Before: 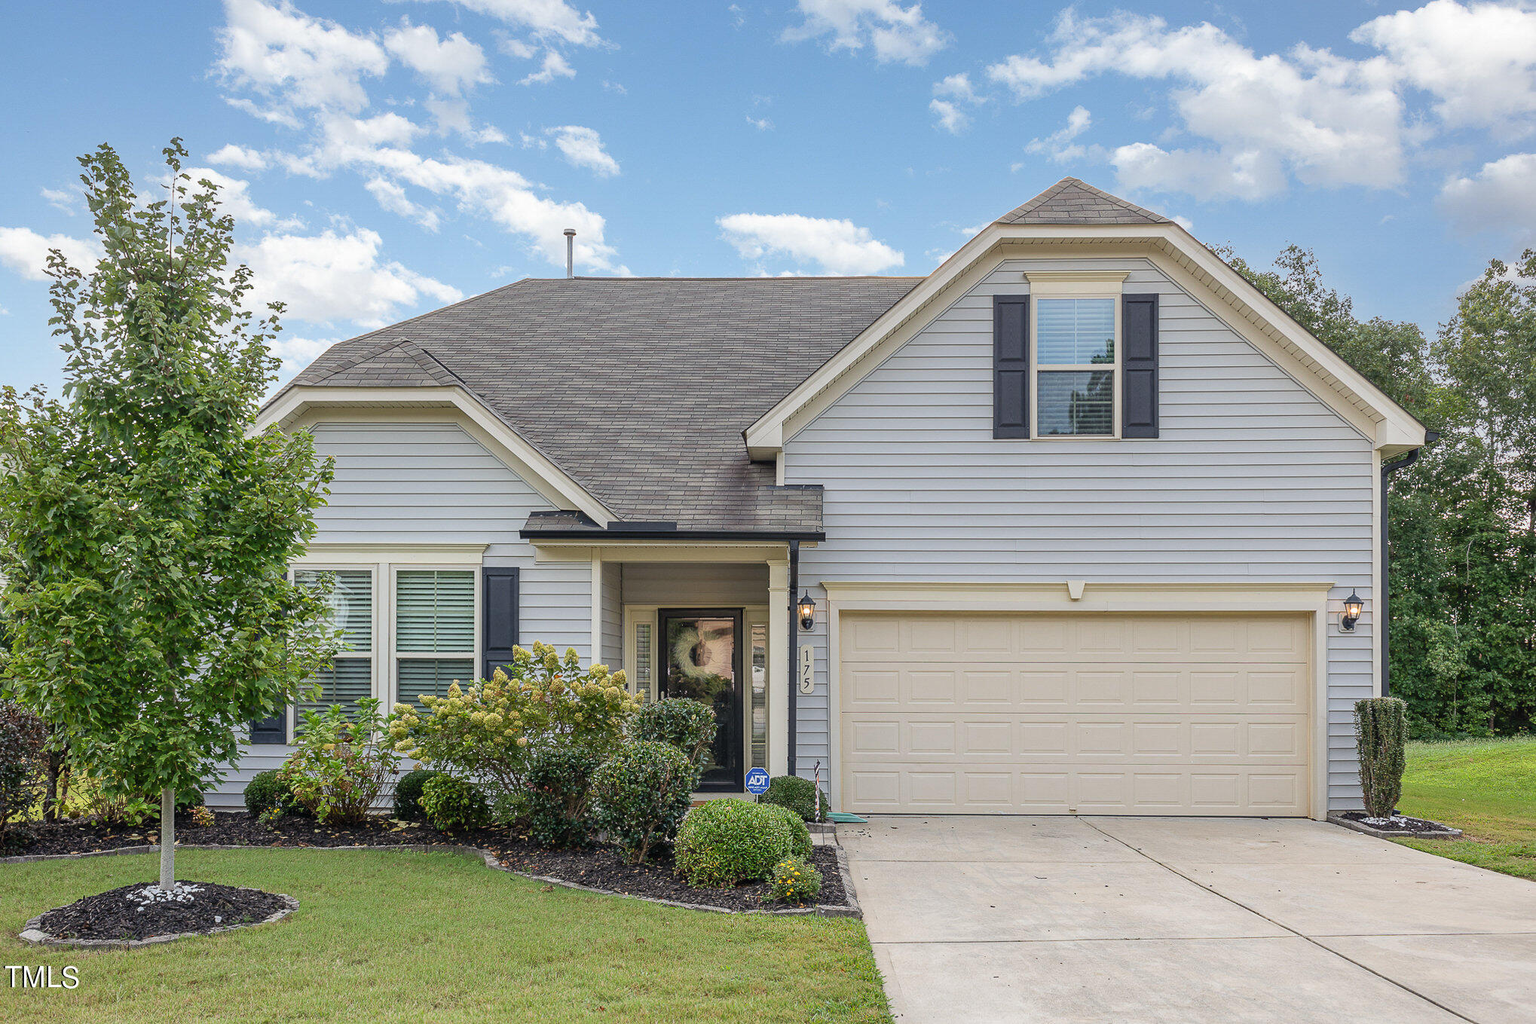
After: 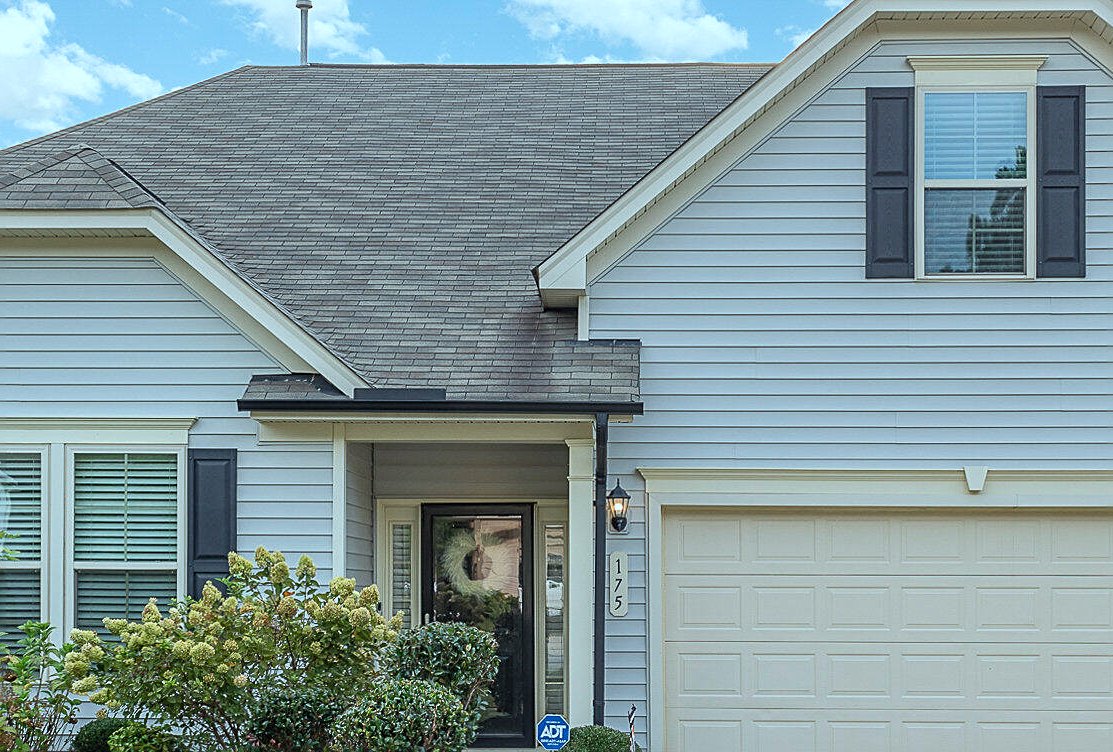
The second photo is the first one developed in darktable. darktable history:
color correction: highlights a* -10.28, highlights b* -10.53
crop and rotate: left 22.19%, top 22.386%, right 23.151%, bottom 22.25%
sharpen: radius 2.134, amount 0.379, threshold 0.152
